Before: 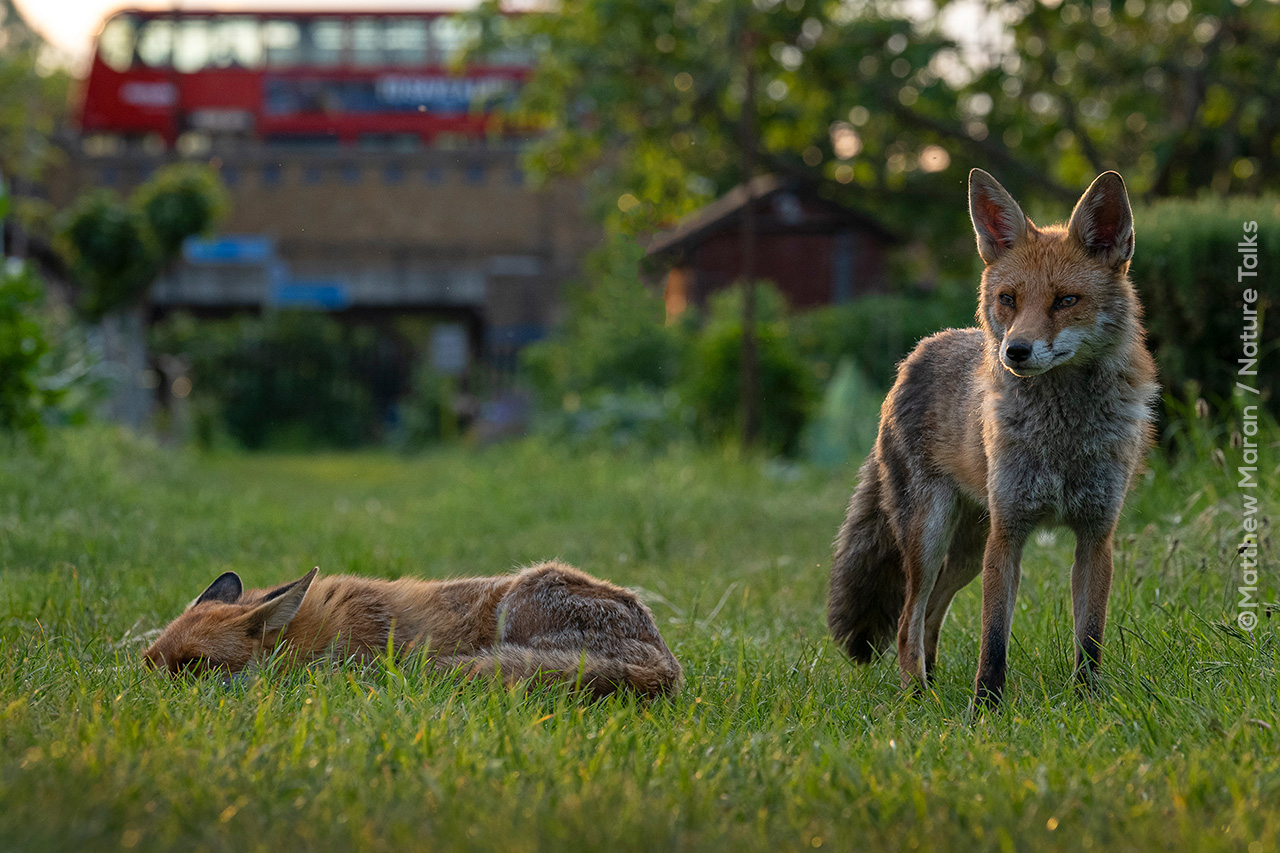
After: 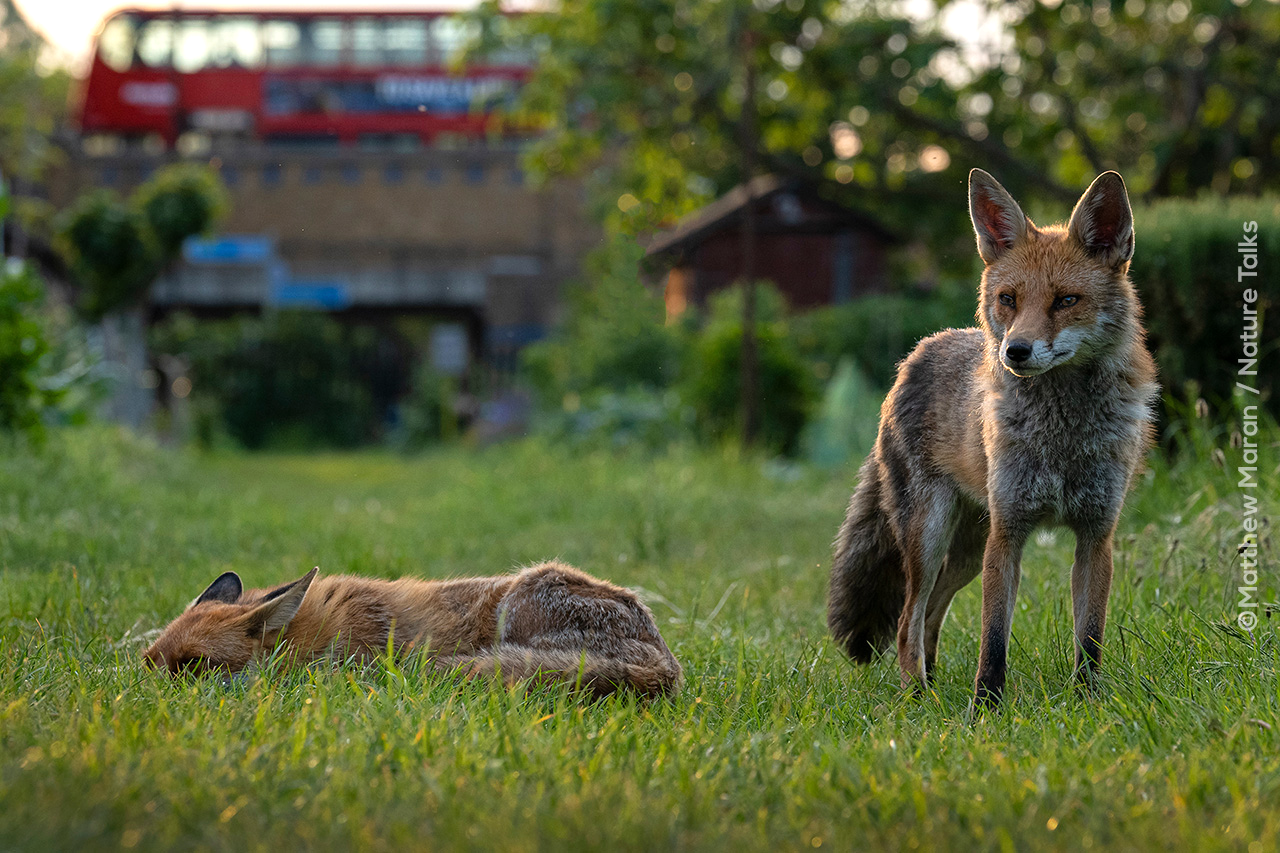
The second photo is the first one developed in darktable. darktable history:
tone equalizer: -8 EV -0.437 EV, -7 EV -0.408 EV, -6 EV -0.325 EV, -5 EV -0.24 EV, -3 EV 0.224 EV, -2 EV 0.318 EV, -1 EV 0.372 EV, +0 EV 0.4 EV
